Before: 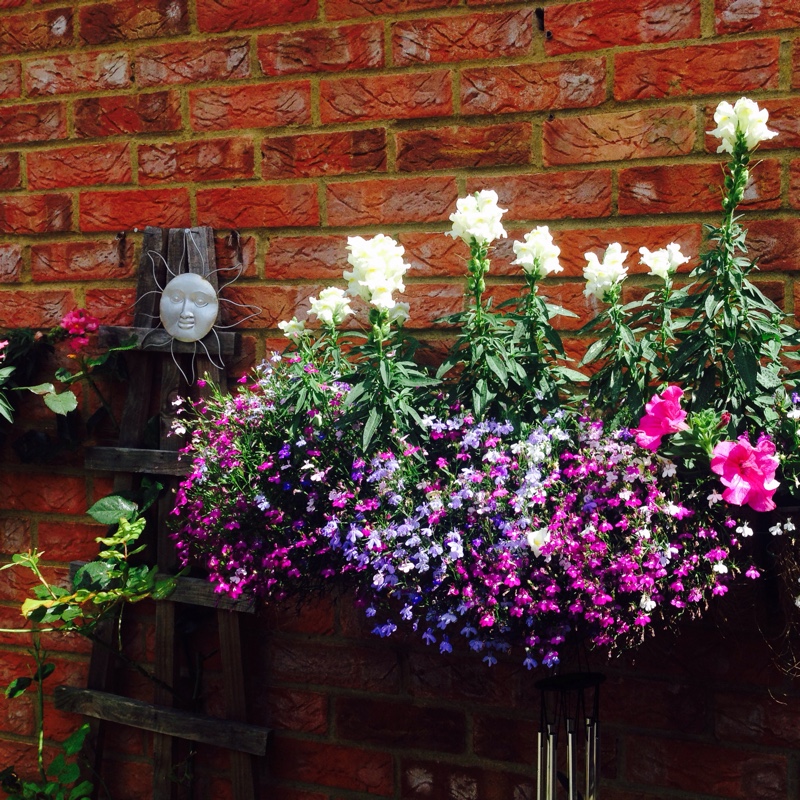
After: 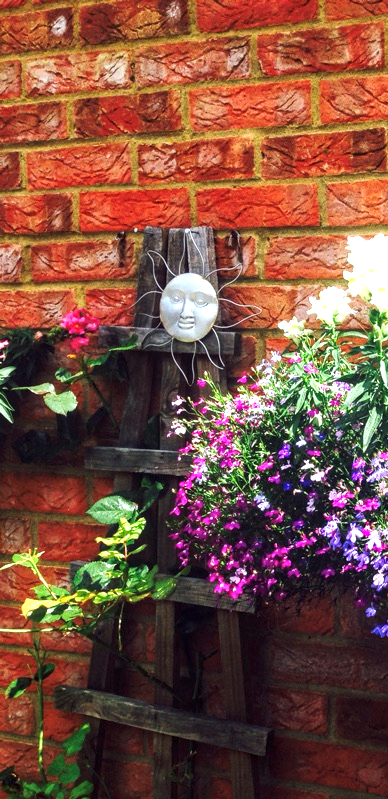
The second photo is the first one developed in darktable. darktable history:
crop and rotate: left 0.039%, top 0%, right 51.411%
local contrast: on, module defaults
exposure: black level correction 0, exposure 1.2 EV, compensate highlight preservation false
